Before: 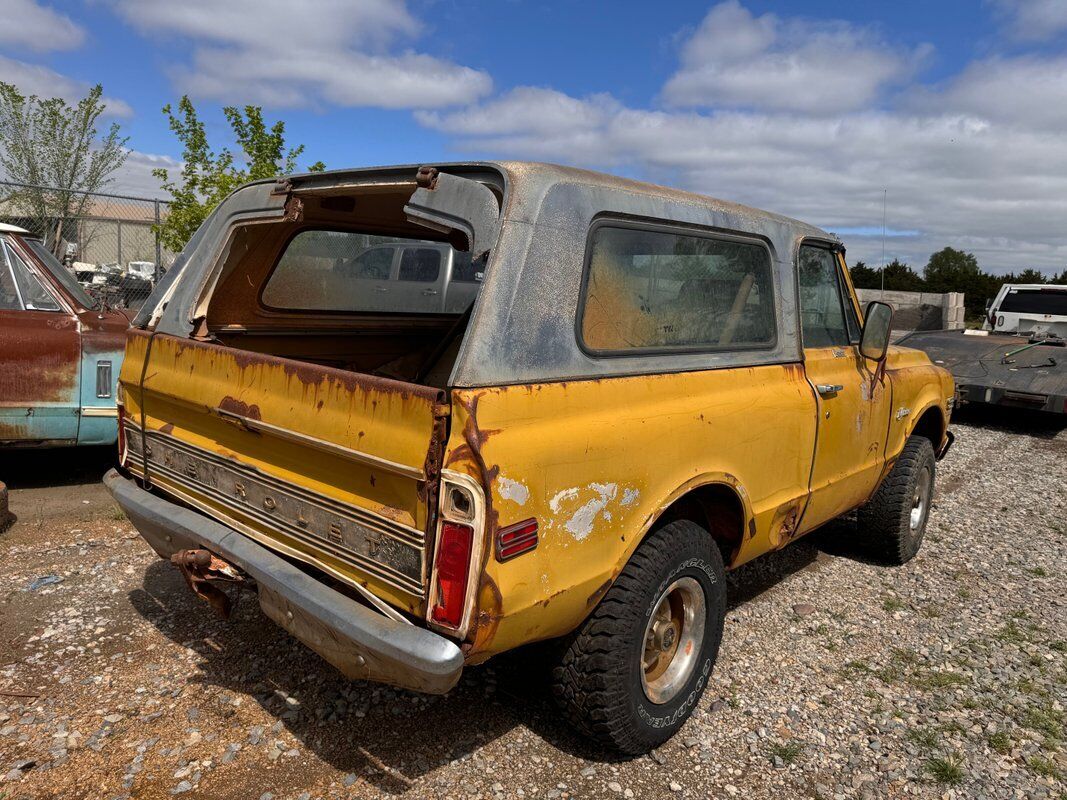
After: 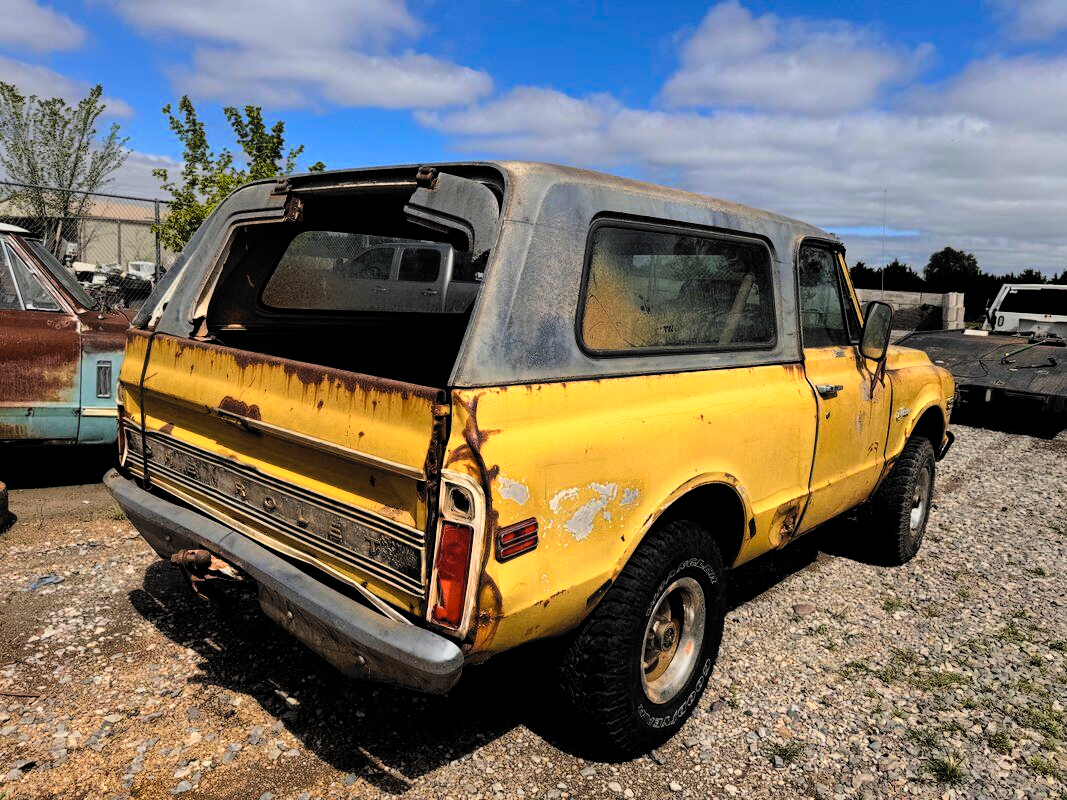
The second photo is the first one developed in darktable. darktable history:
color zones: curves: ch0 [(0.099, 0.624) (0.257, 0.596) (0.384, 0.376) (0.529, 0.492) (0.697, 0.564) (0.768, 0.532) (0.908, 0.644)]; ch1 [(0.112, 0.564) (0.254, 0.612) (0.432, 0.676) (0.592, 0.456) (0.743, 0.684) (0.888, 0.536)]; ch2 [(0.25, 0.5) (0.469, 0.36) (0.75, 0.5)]
filmic rgb: black relative exposure -5.14 EV, white relative exposure 3.98 EV, threshold 2.95 EV, hardness 2.88, contrast 1.297, highlights saturation mix -28.5%, color science v6 (2022), enable highlight reconstruction true
